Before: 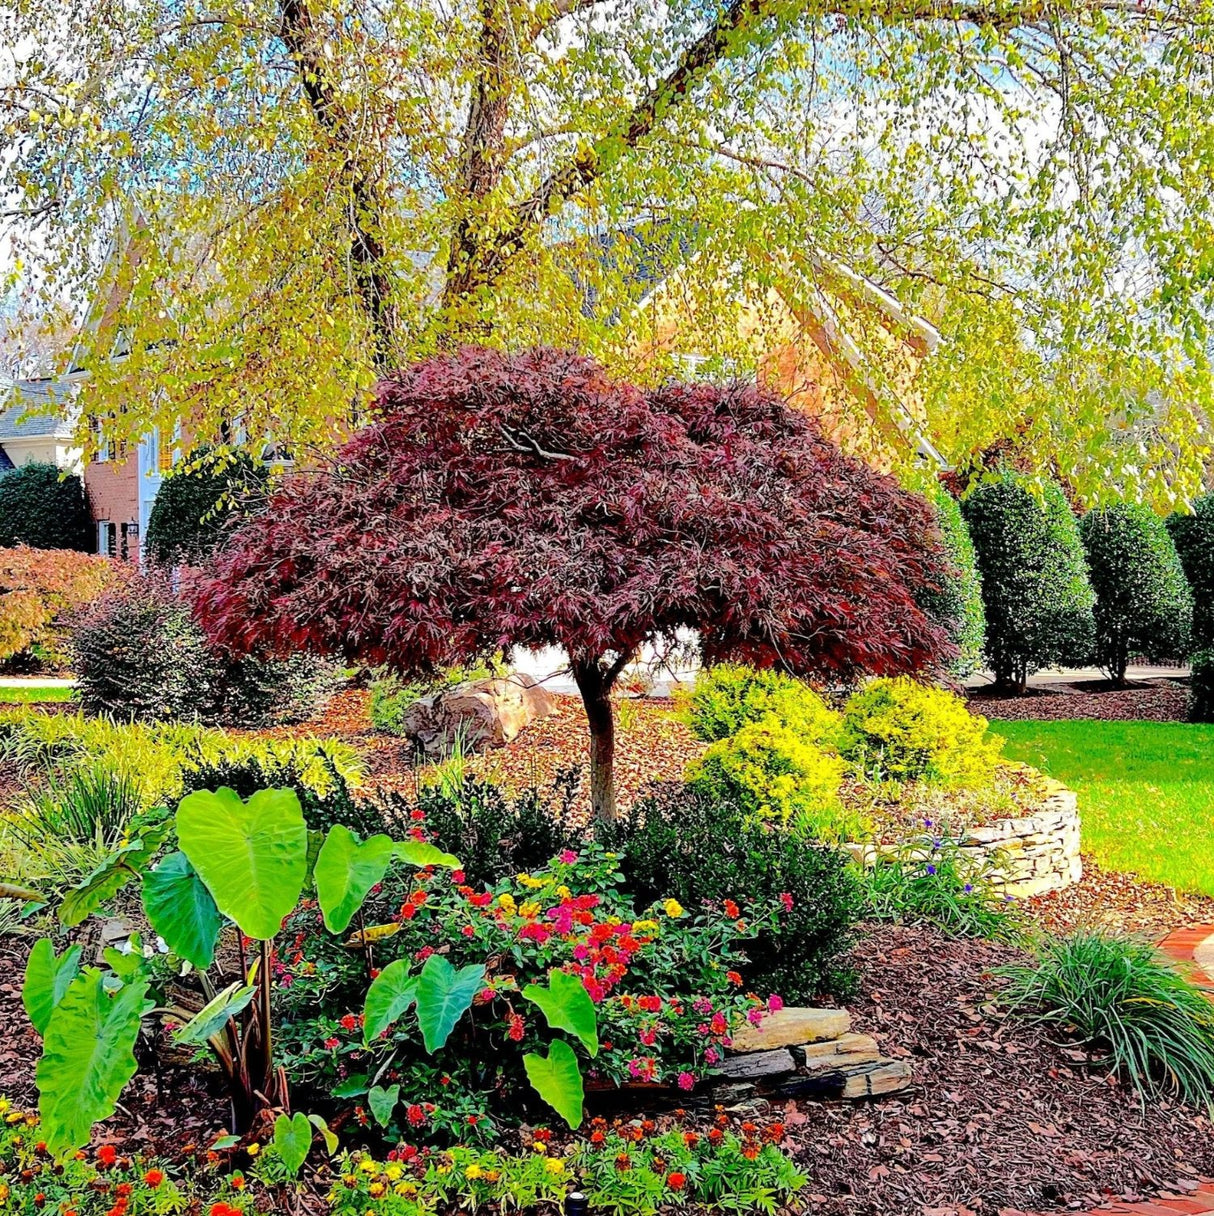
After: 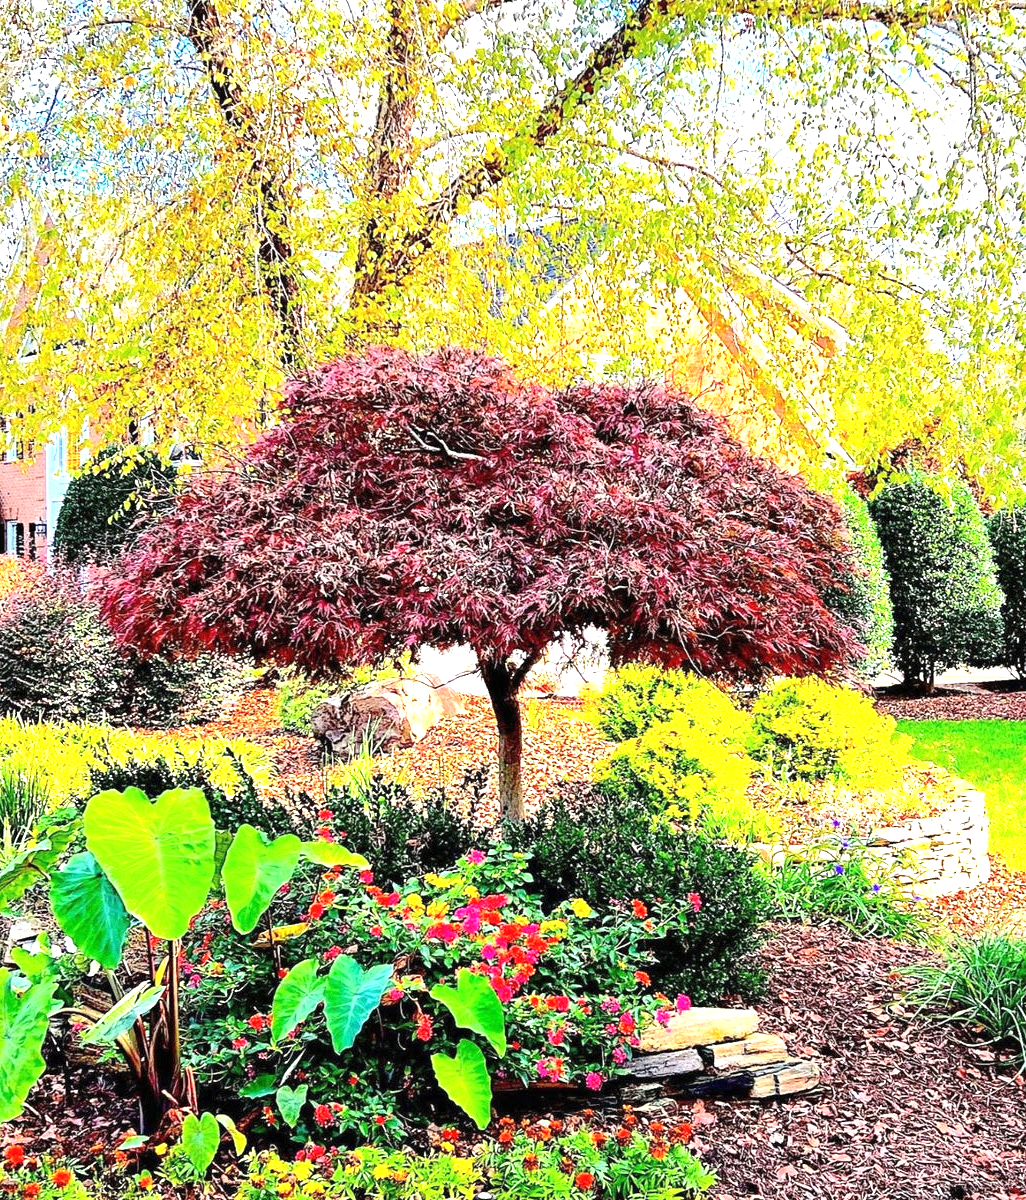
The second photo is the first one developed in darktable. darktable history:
crop: left 7.598%, right 7.873%
exposure: black level correction 0, exposure 1.173 EV, compensate exposure bias true, compensate highlight preservation false
